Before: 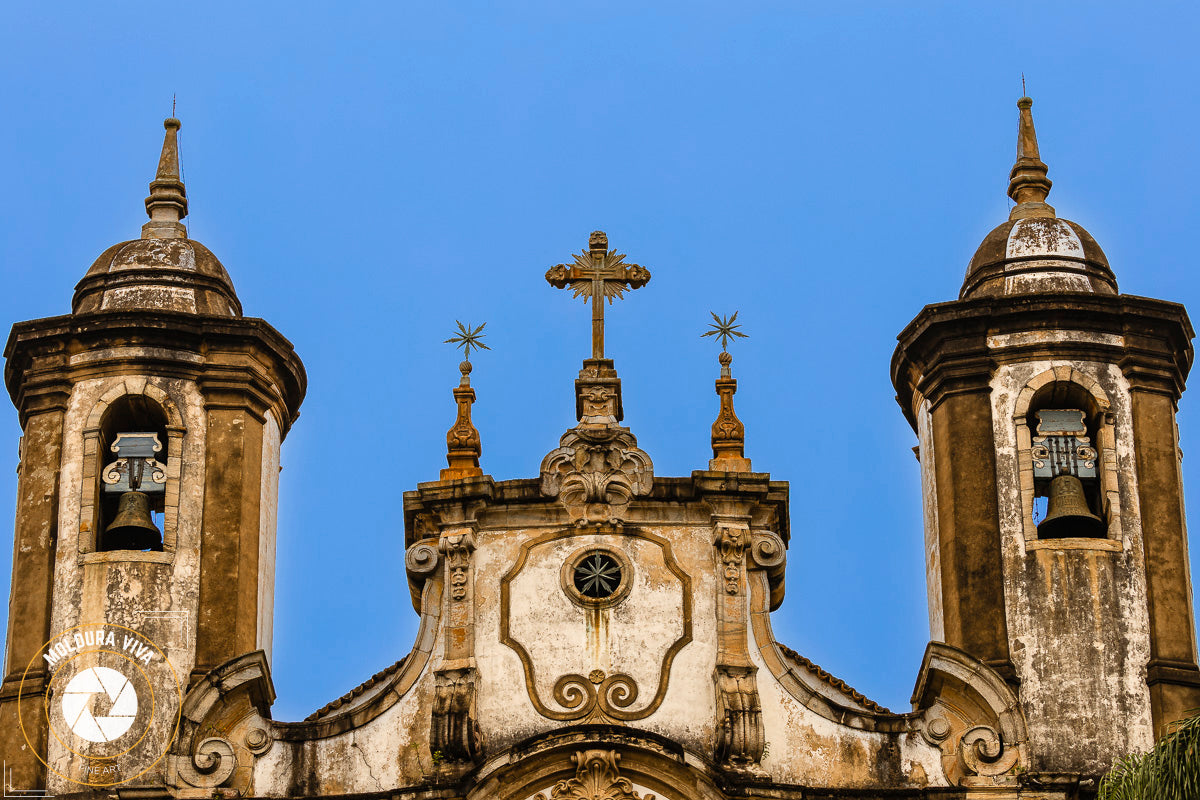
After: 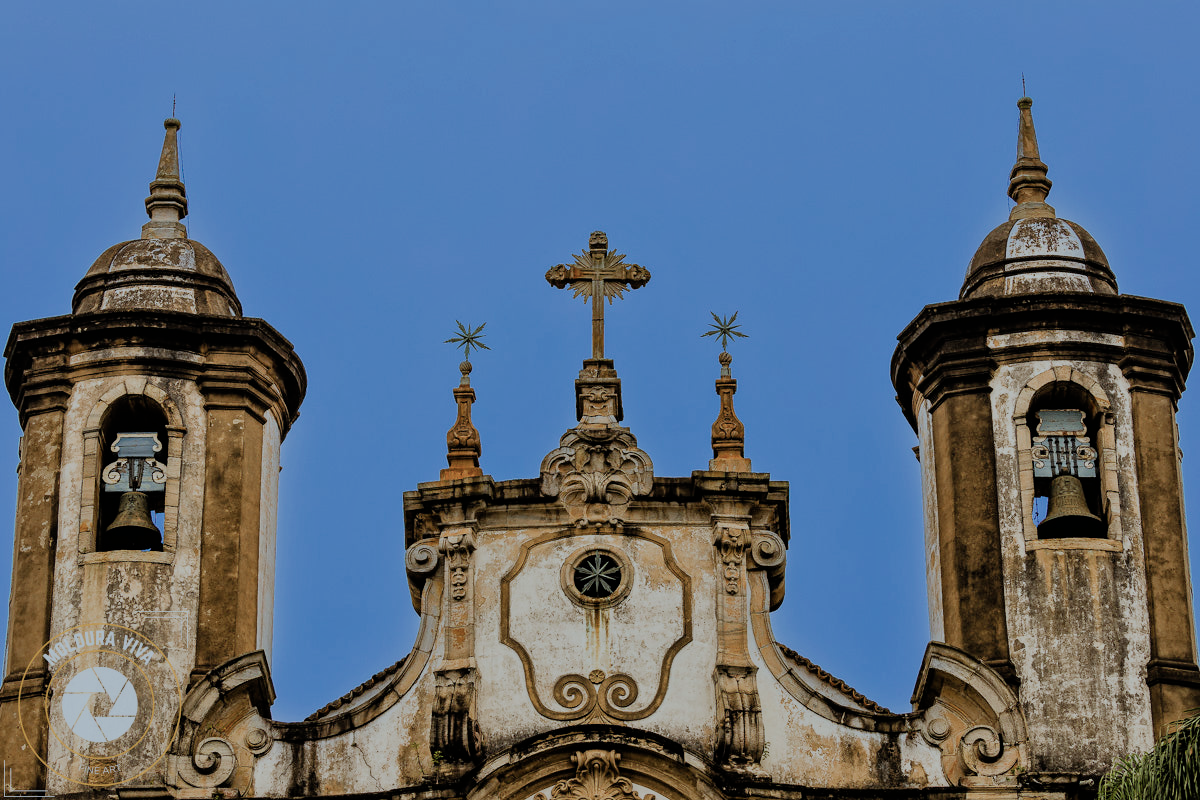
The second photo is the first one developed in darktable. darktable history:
tone equalizer: -8 EV -0.001 EV, -7 EV 0.004 EV, -6 EV -0.034 EV, -5 EV 0.017 EV, -4 EV -0.023 EV, -3 EV 0.041 EV, -2 EV -0.068 EV, -1 EV -0.31 EV, +0 EV -0.573 EV
filmic rgb: black relative exposure -6.94 EV, white relative exposure 5.65 EV, hardness 2.86
color calibration: illuminant F (fluorescent), F source F9 (Cool White Deluxe 4150 K) – high CRI, x 0.374, y 0.373, temperature 4154.38 K, gamut compression 3
